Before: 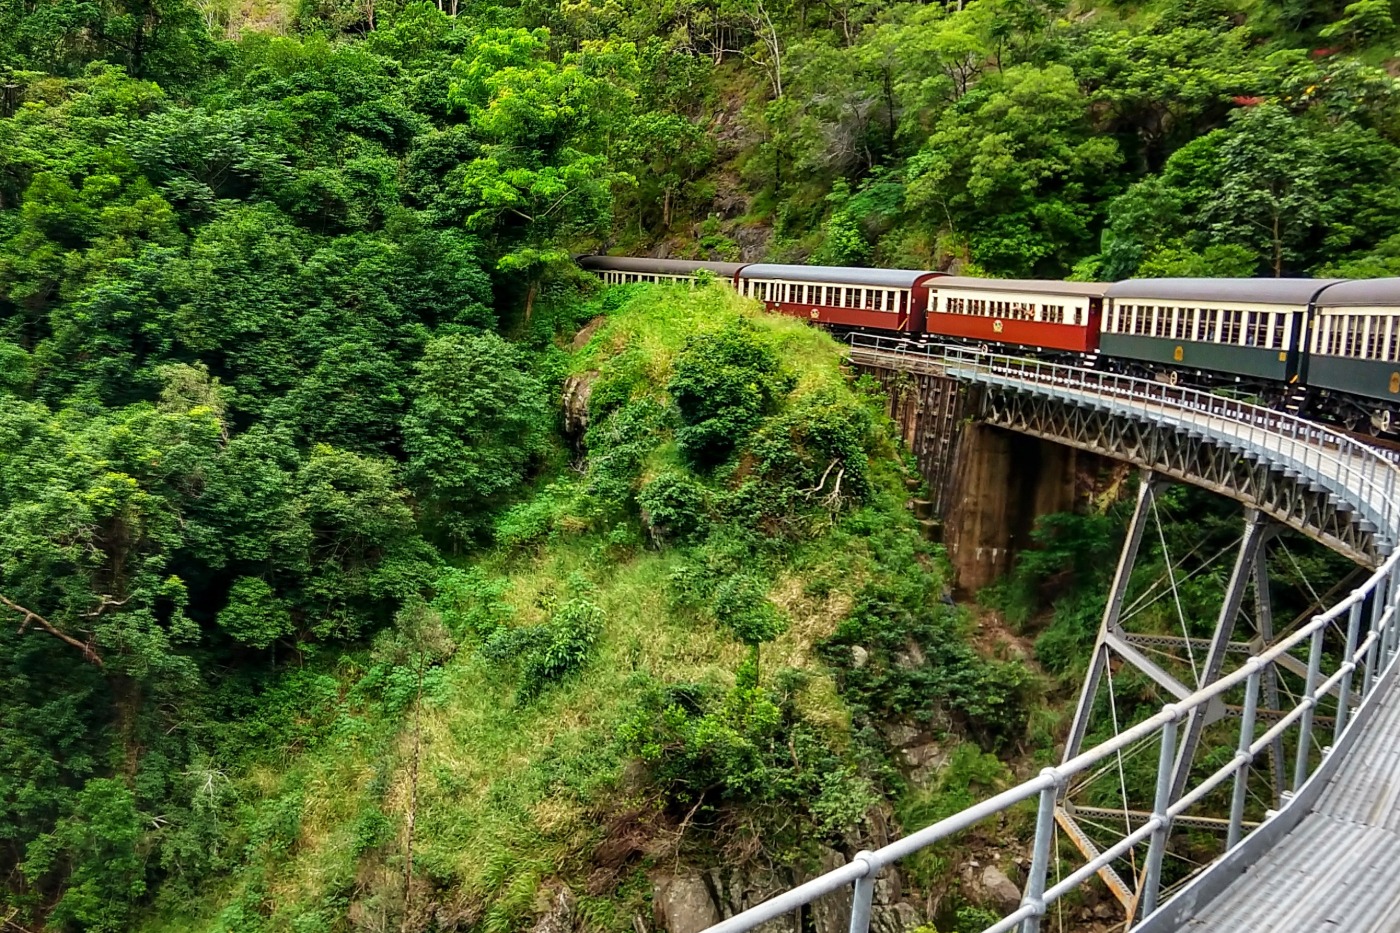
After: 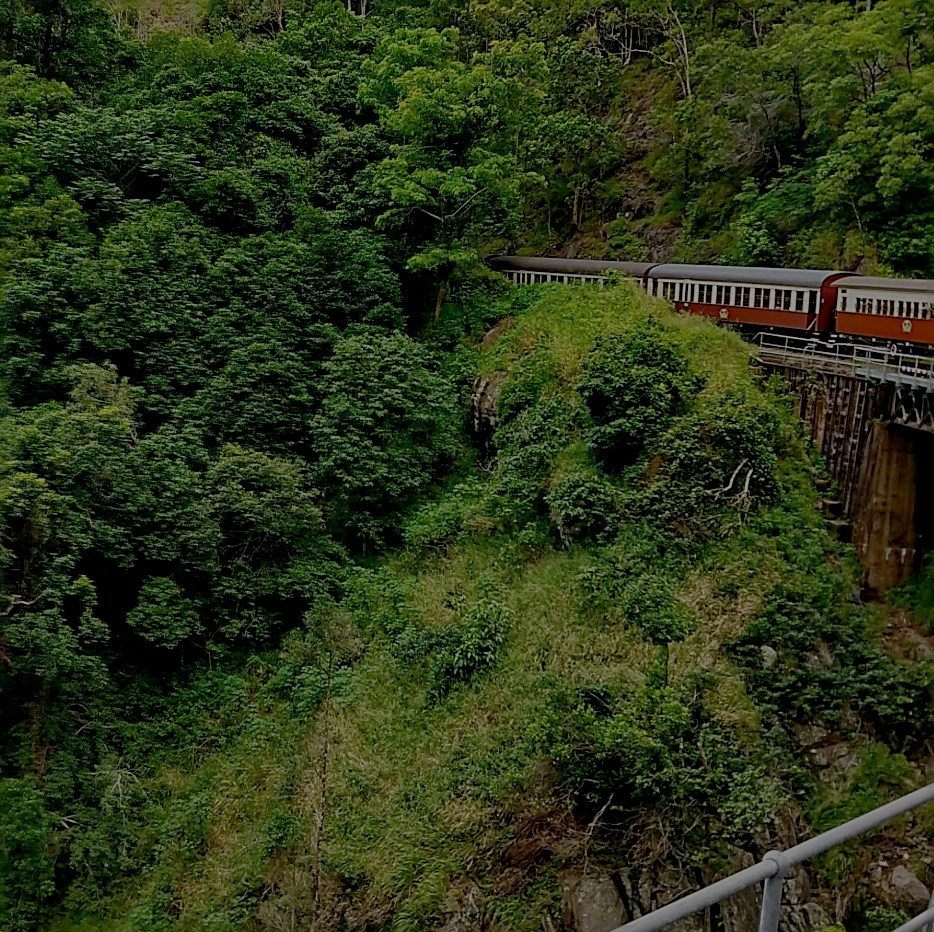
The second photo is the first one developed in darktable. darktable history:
tone curve: curves: ch0 [(0, 0) (0.536, 0.402) (1, 1)], color space Lab, linked channels, preserve colors none
crop and rotate: left 6.525%, right 26.754%
sharpen: radius 2.706, amount 0.655
exposure: black level correction 0, exposure -0.867 EV, compensate highlight preservation false
filmic rgb: black relative exposure -7 EV, white relative exposure 6.01 EV, target black luminance 0%, hardness 2.77, latitude 61.17%, contrast 0.687, highlights saturation mix 10.58%, shadows ↔ highlights balance -0.052%, preserve chrominance no, color science v5 (2021), contrast in shadows safe, contrast in highlights safe
